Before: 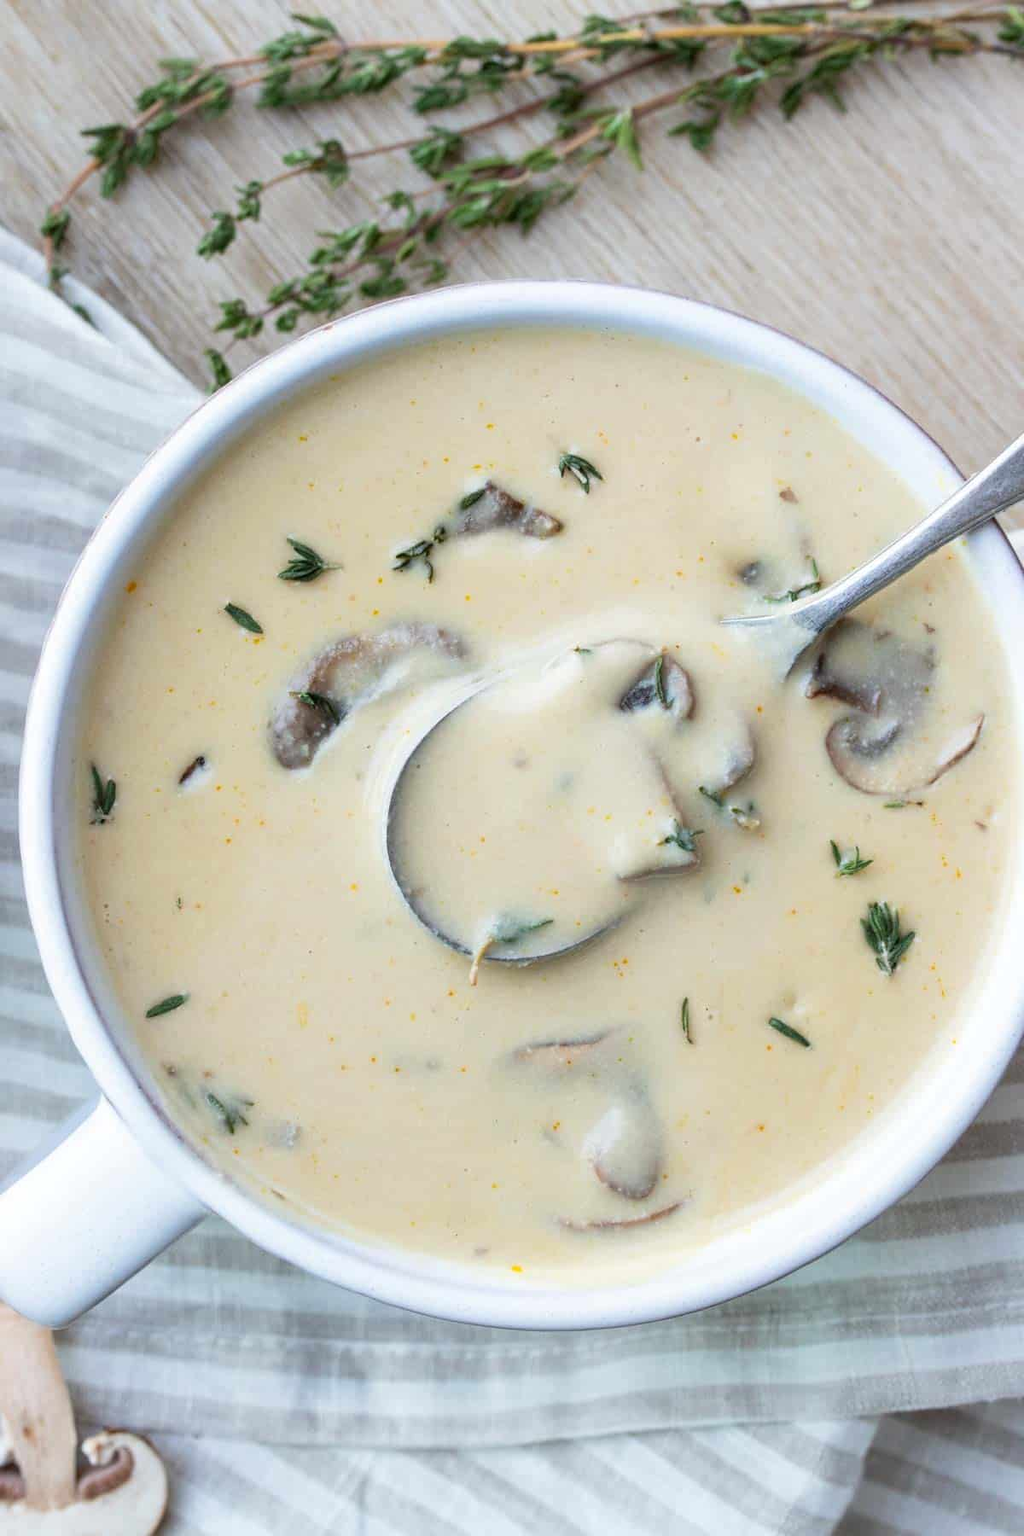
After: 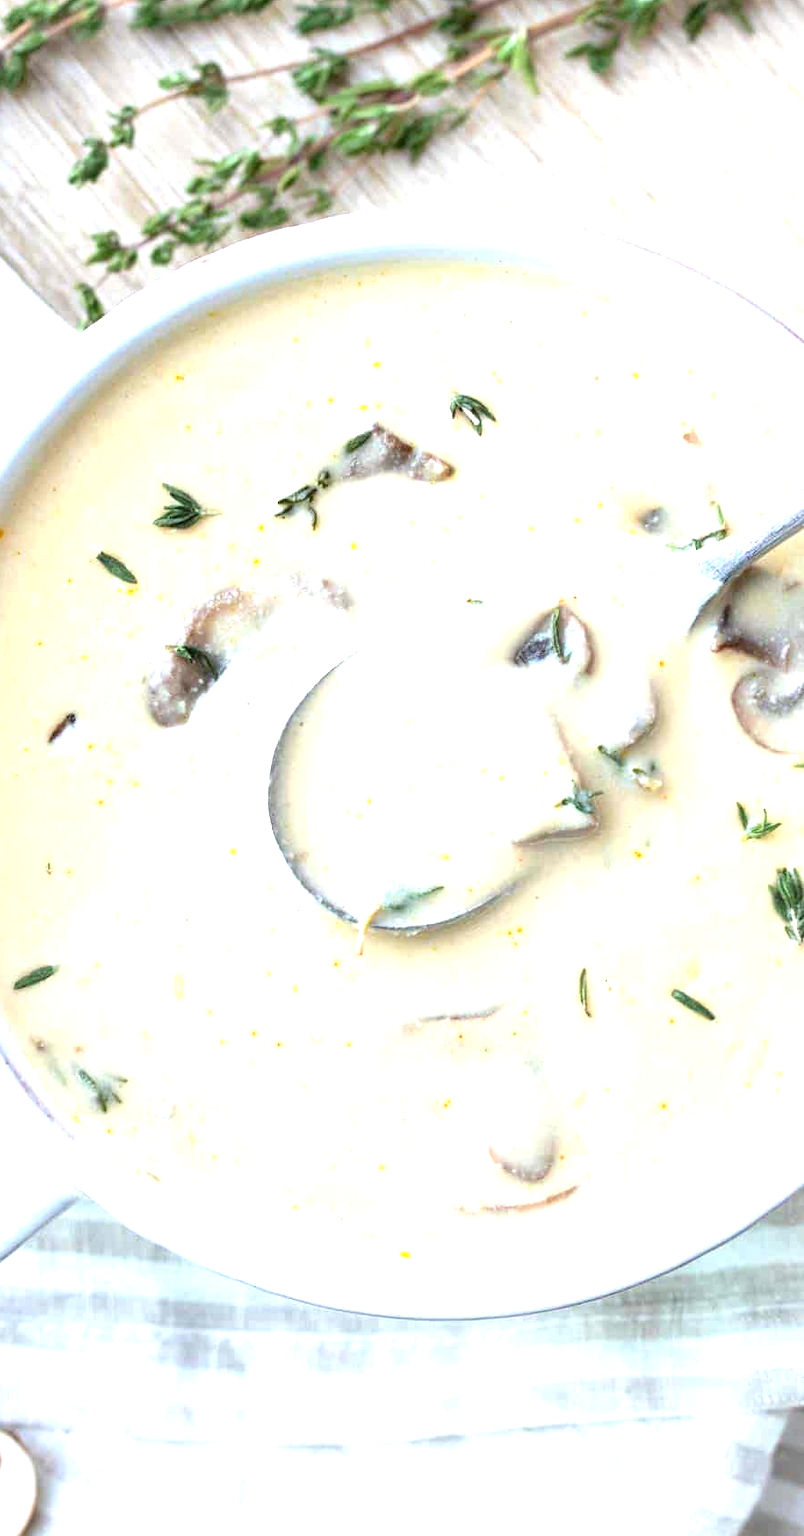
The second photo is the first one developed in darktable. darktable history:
crop and rotate: left 13.033%, top 5.295%, right 12.61%
exposure: black level correction 0, exposure 1.199 EV, compensate exposure bias true, compensate highlight preservation false
